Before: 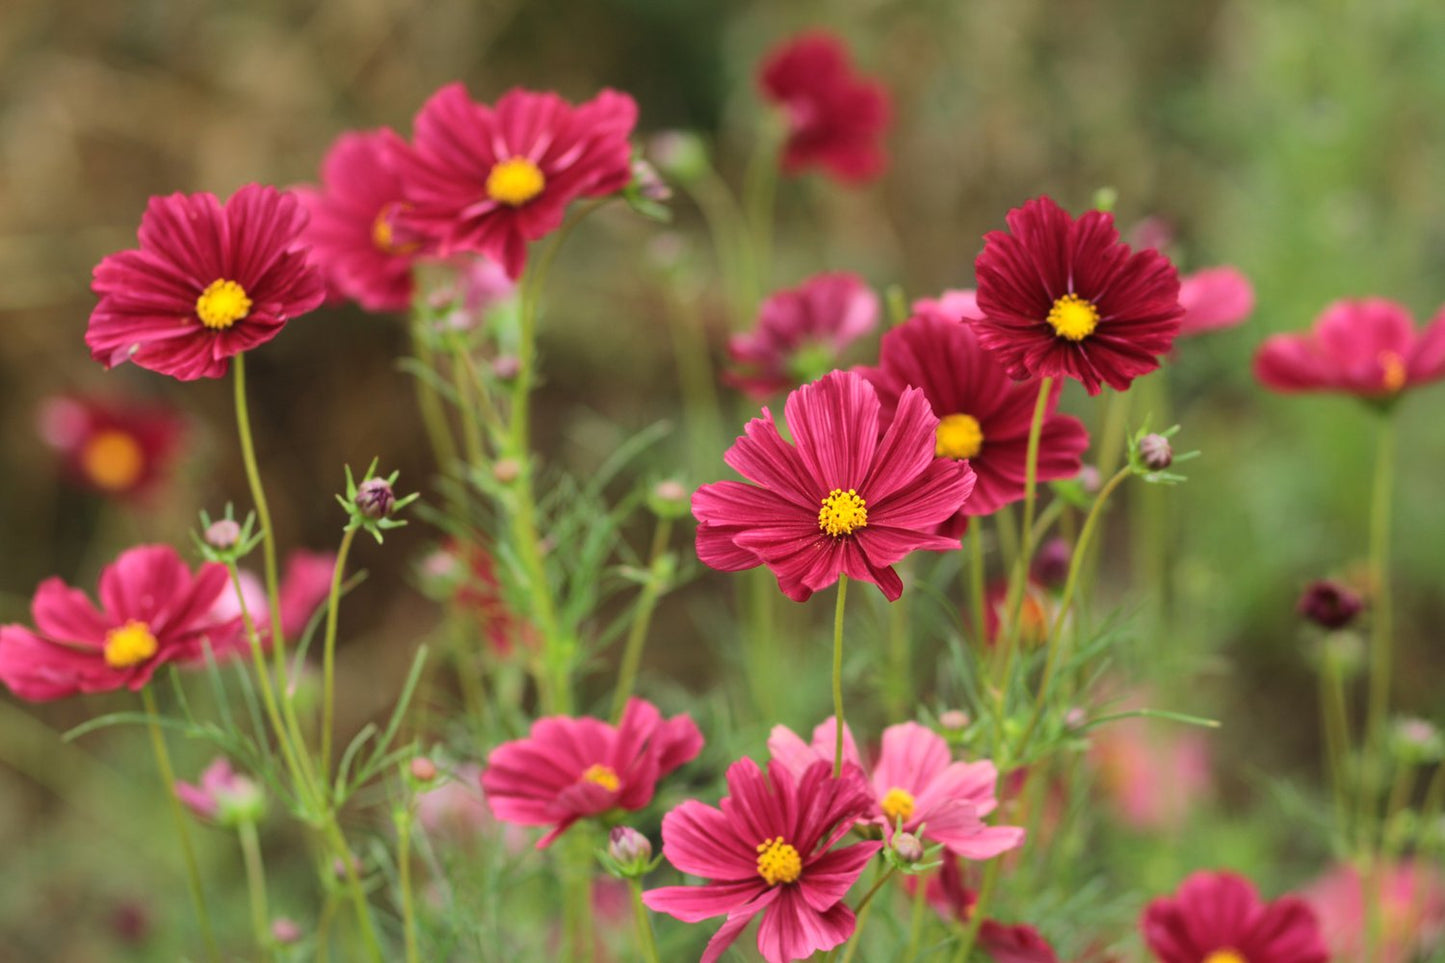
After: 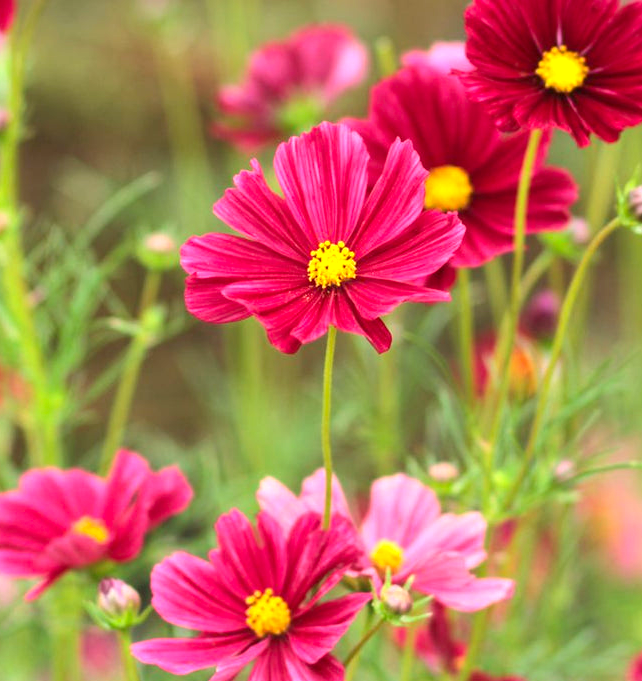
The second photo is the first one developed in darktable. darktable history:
exposure: black level correction 0, exposure 0.695 EV, compensate highlight preservation false
contrast brightness saturation: saturation 0.129
crop: left 35.39%, top 25.835%, right 20.124%, bottom 3.415%
